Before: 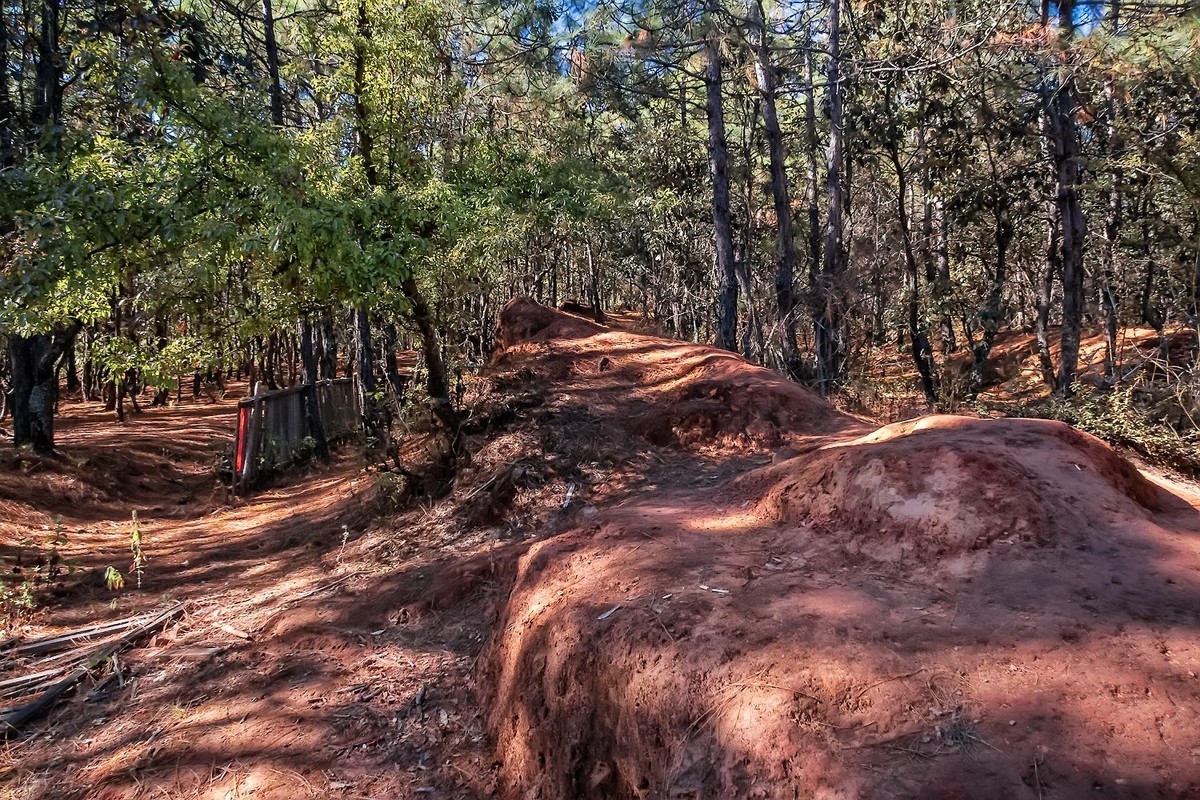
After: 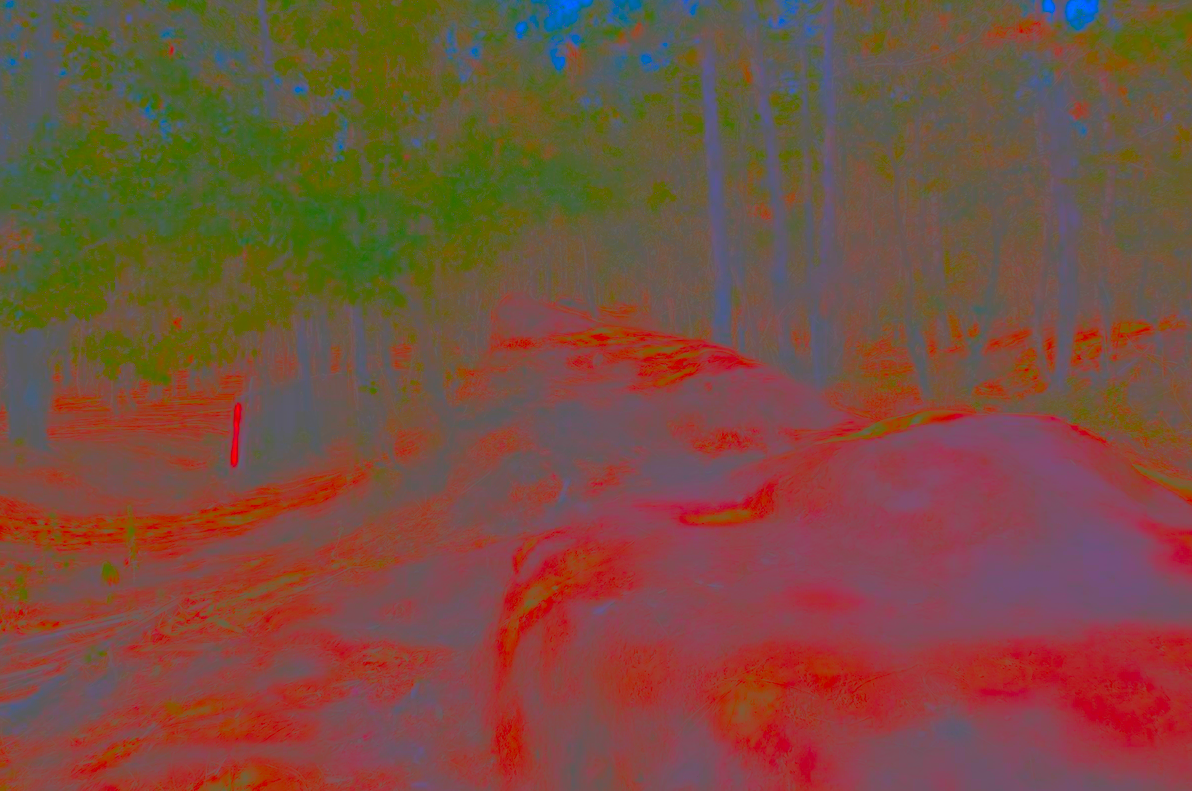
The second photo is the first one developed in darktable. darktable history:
crop: left 0.444%, top 0.739%, right 0.17%, bottom 0.371%
contrast brightness saturation: contrast -0.973, brightness -0.174, saturation 0.742
exposure: black level correction 0, exposure 0.866 EV, compensate highlight preservation false
